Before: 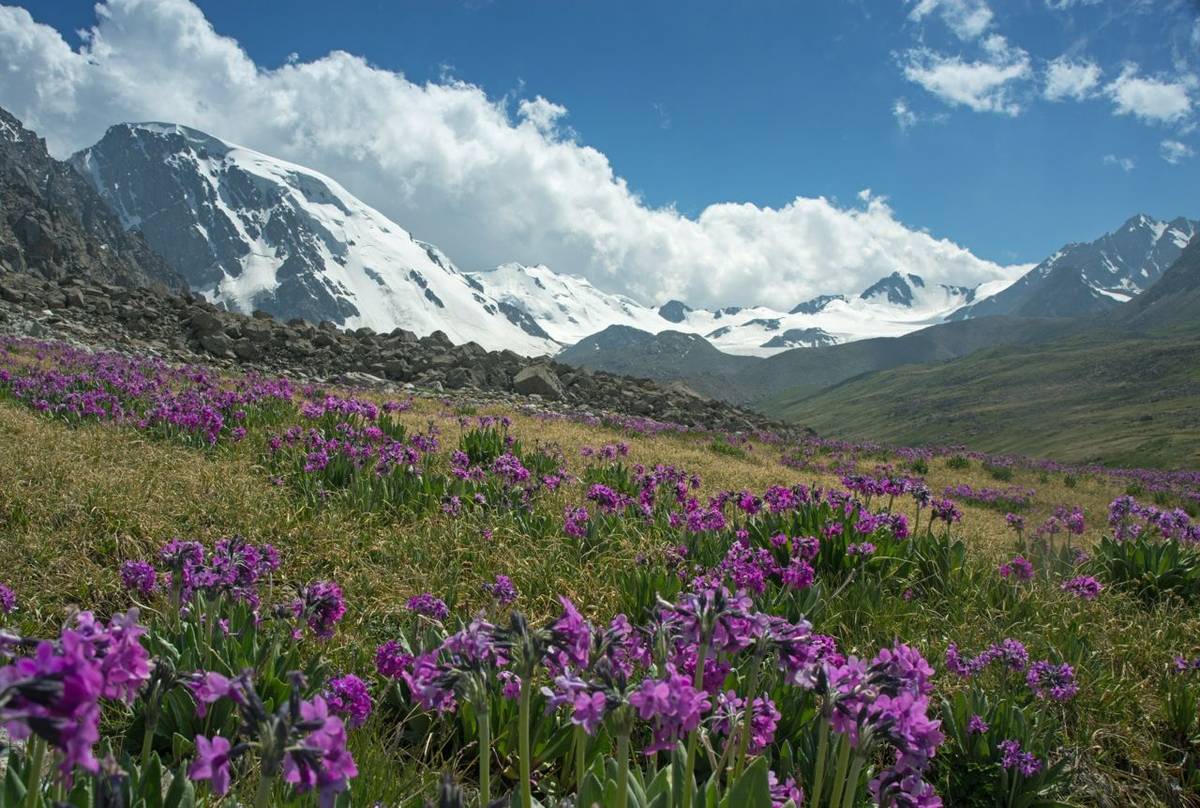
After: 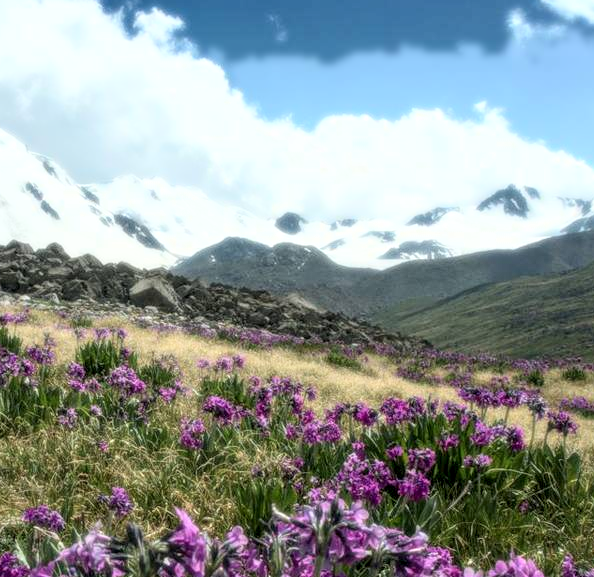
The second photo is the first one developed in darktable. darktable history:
local contrast: detail 154%
crop: left 32.075%, top 10.976%, right 18.355%, bottom 17.596%
bloom: size 0%, threshold 54.82%, strength 8.31%
